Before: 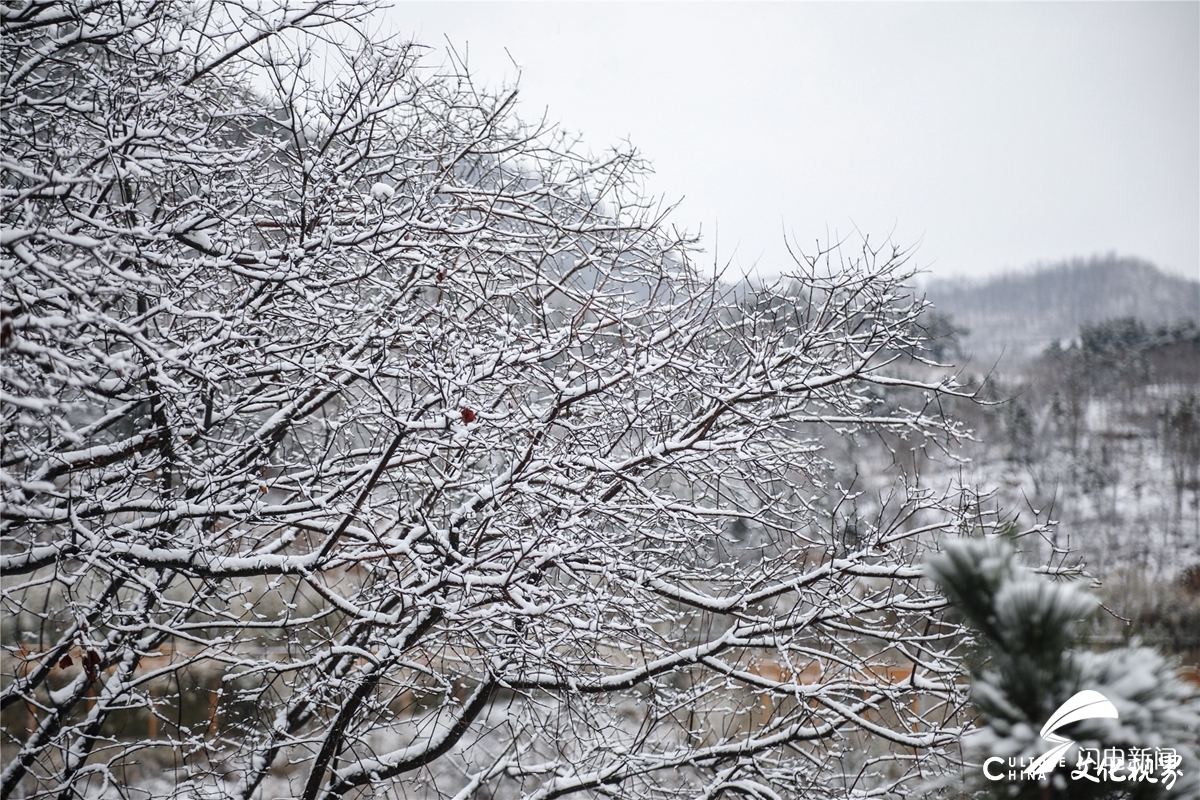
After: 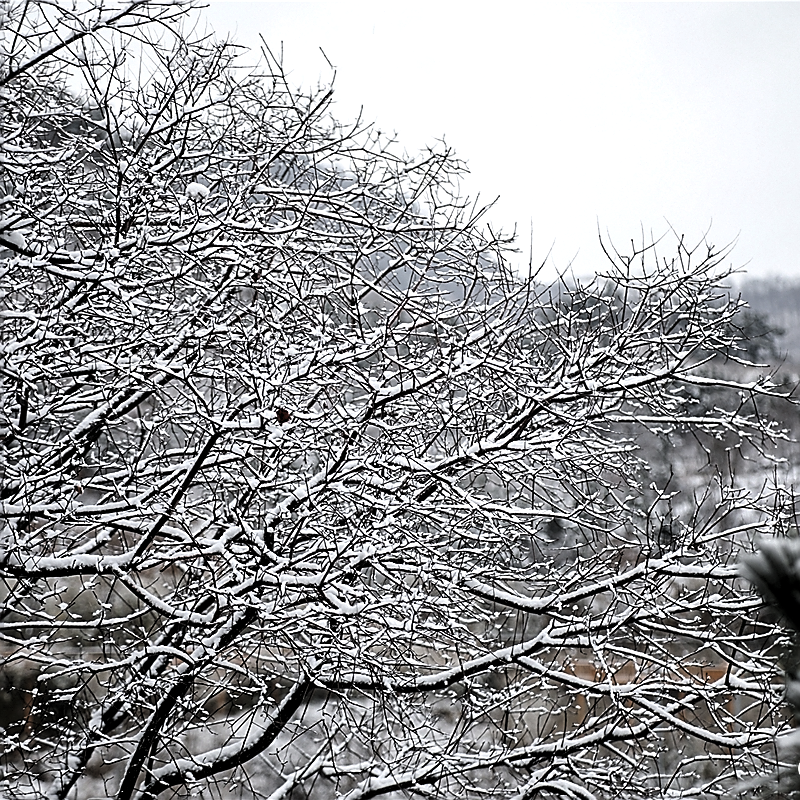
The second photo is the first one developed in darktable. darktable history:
levels: levels [0.101, 0.578, 0.953]
sharpen: radius 1.4, amount 1.25, threshold 0.7
crop and rotate: left 15.446%, right 17.836%
